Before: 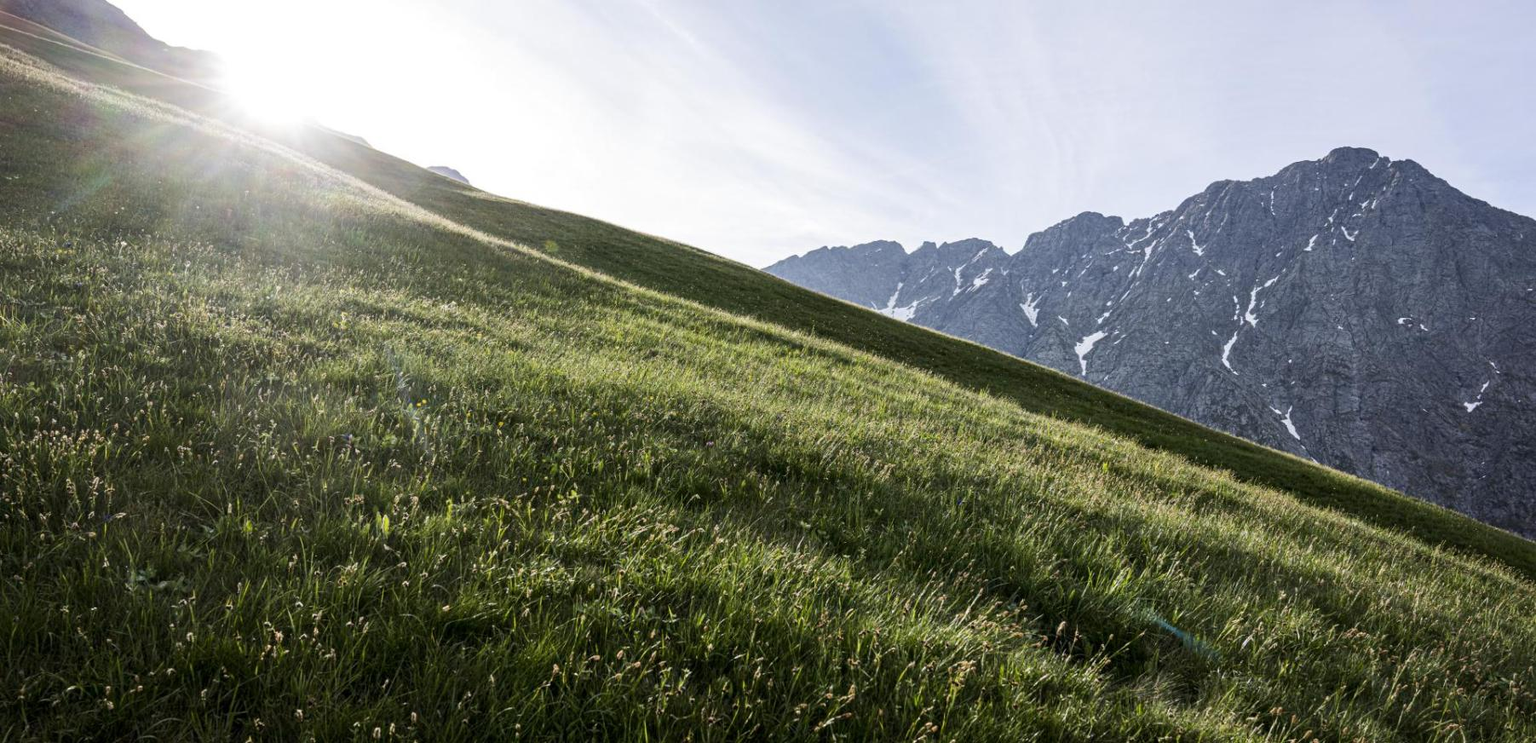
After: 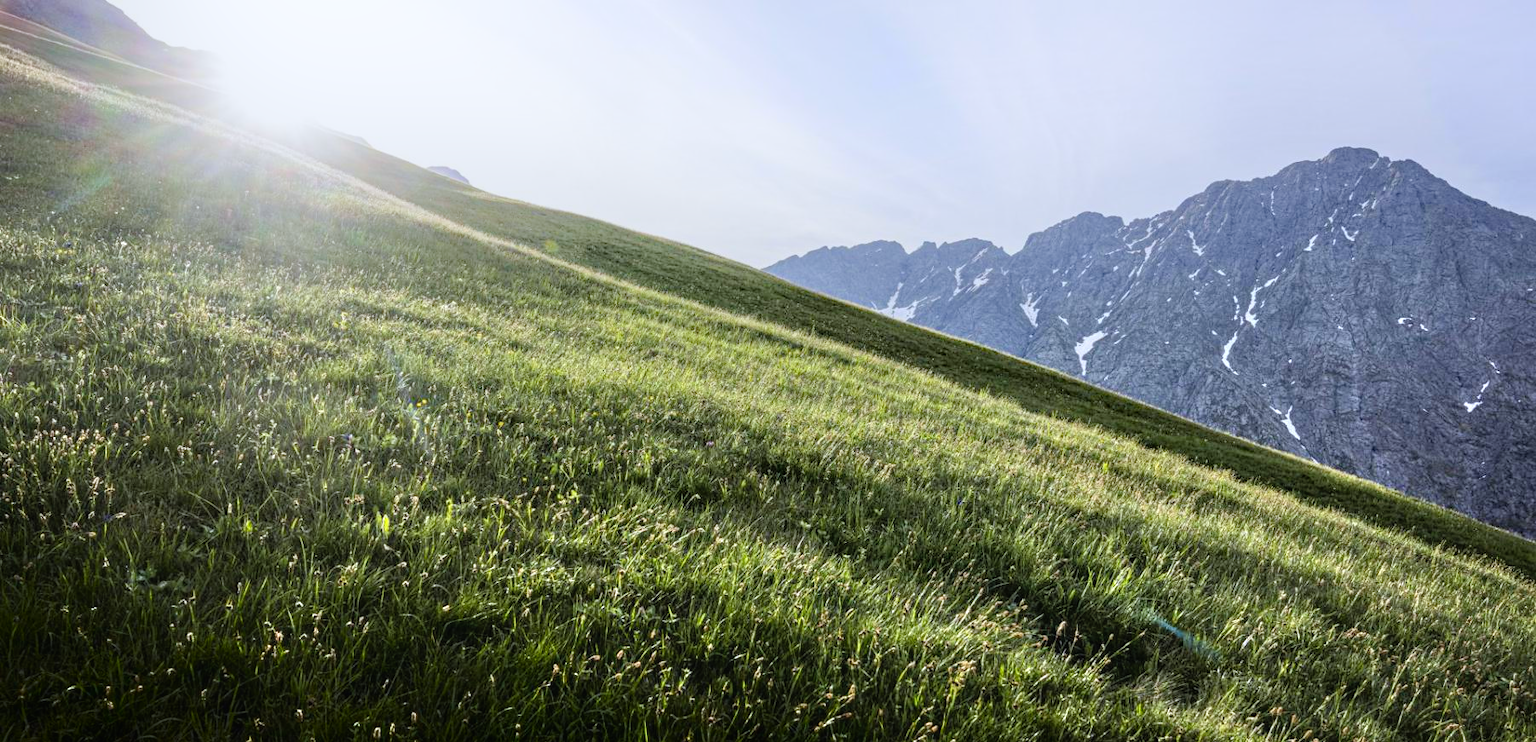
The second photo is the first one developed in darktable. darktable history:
contrast brightness saturation: contrast -0.1, brightness 0.05, saturation 0.08
local contrast: highlights 83%, shadows 81%
exposure: exposure -0.582 EV, compensate highlight preservation false
shadows and highlights: shadows -54.3, highlights 86.09, soften with gaussian
white balance: red 0.974, blue 1.044
tone equalizer: -7 EV 0.15 EV, -6 EV 0.6 EV, -5 EV 1.15 EV, -4 EV 1.33 EV, -3 EV 1.15 EV, -2 EV 0.6 EV, -1 EV 0.15 EV, mask exposure compensation -0.5 EV
haze removal: compatibility mode true, adaptive false
